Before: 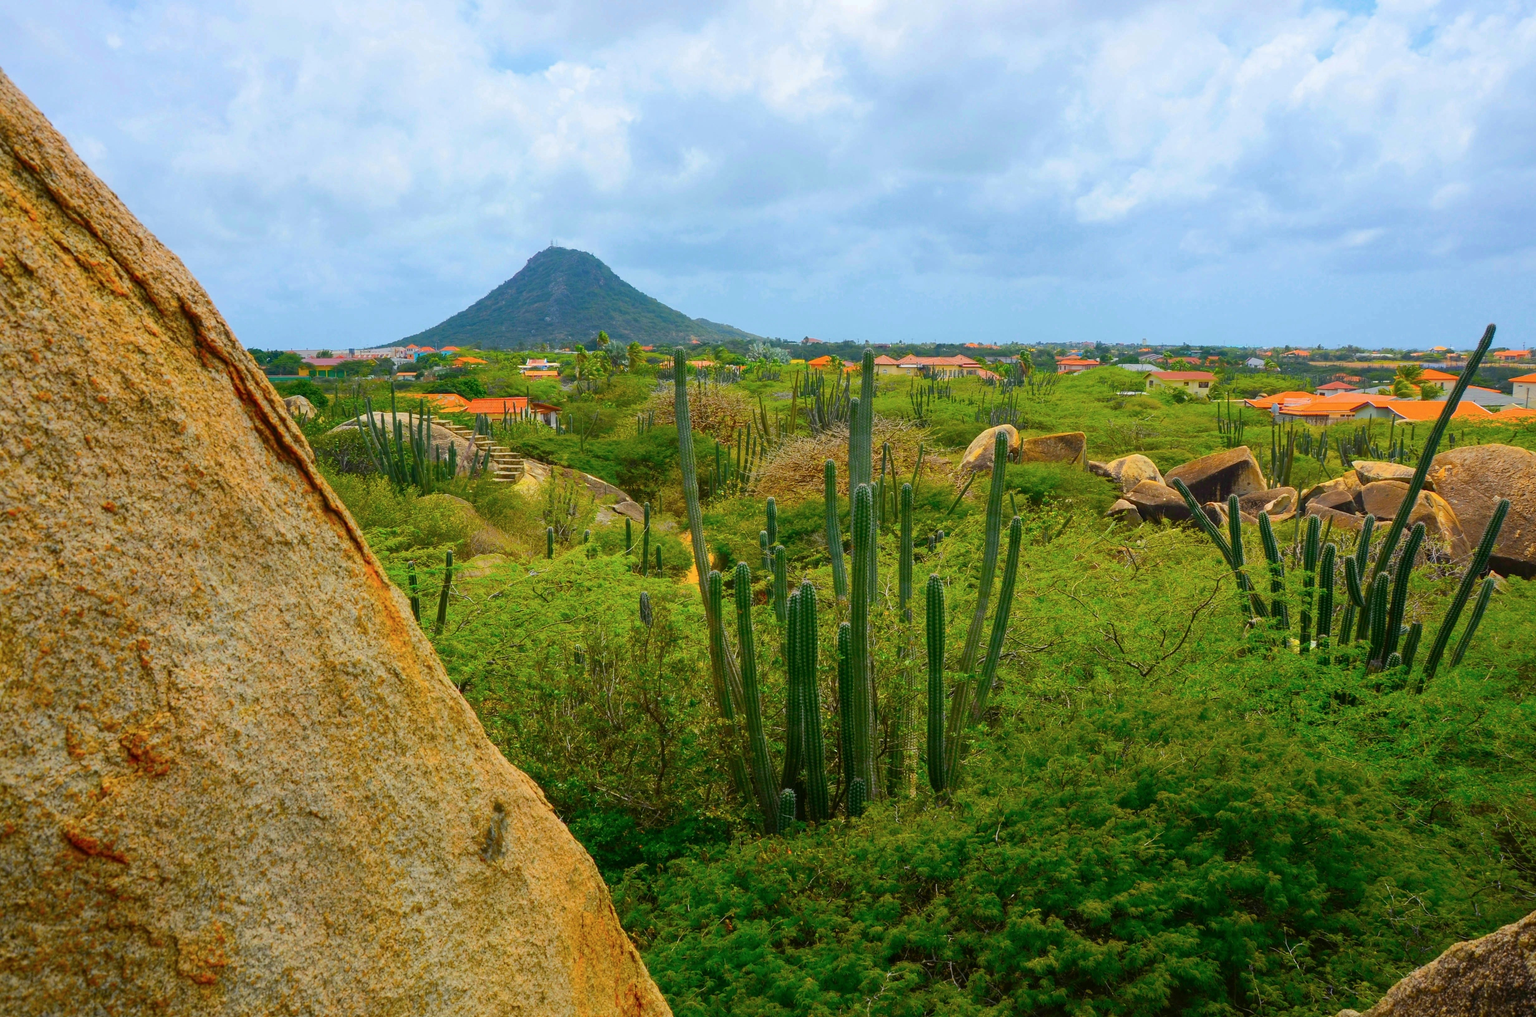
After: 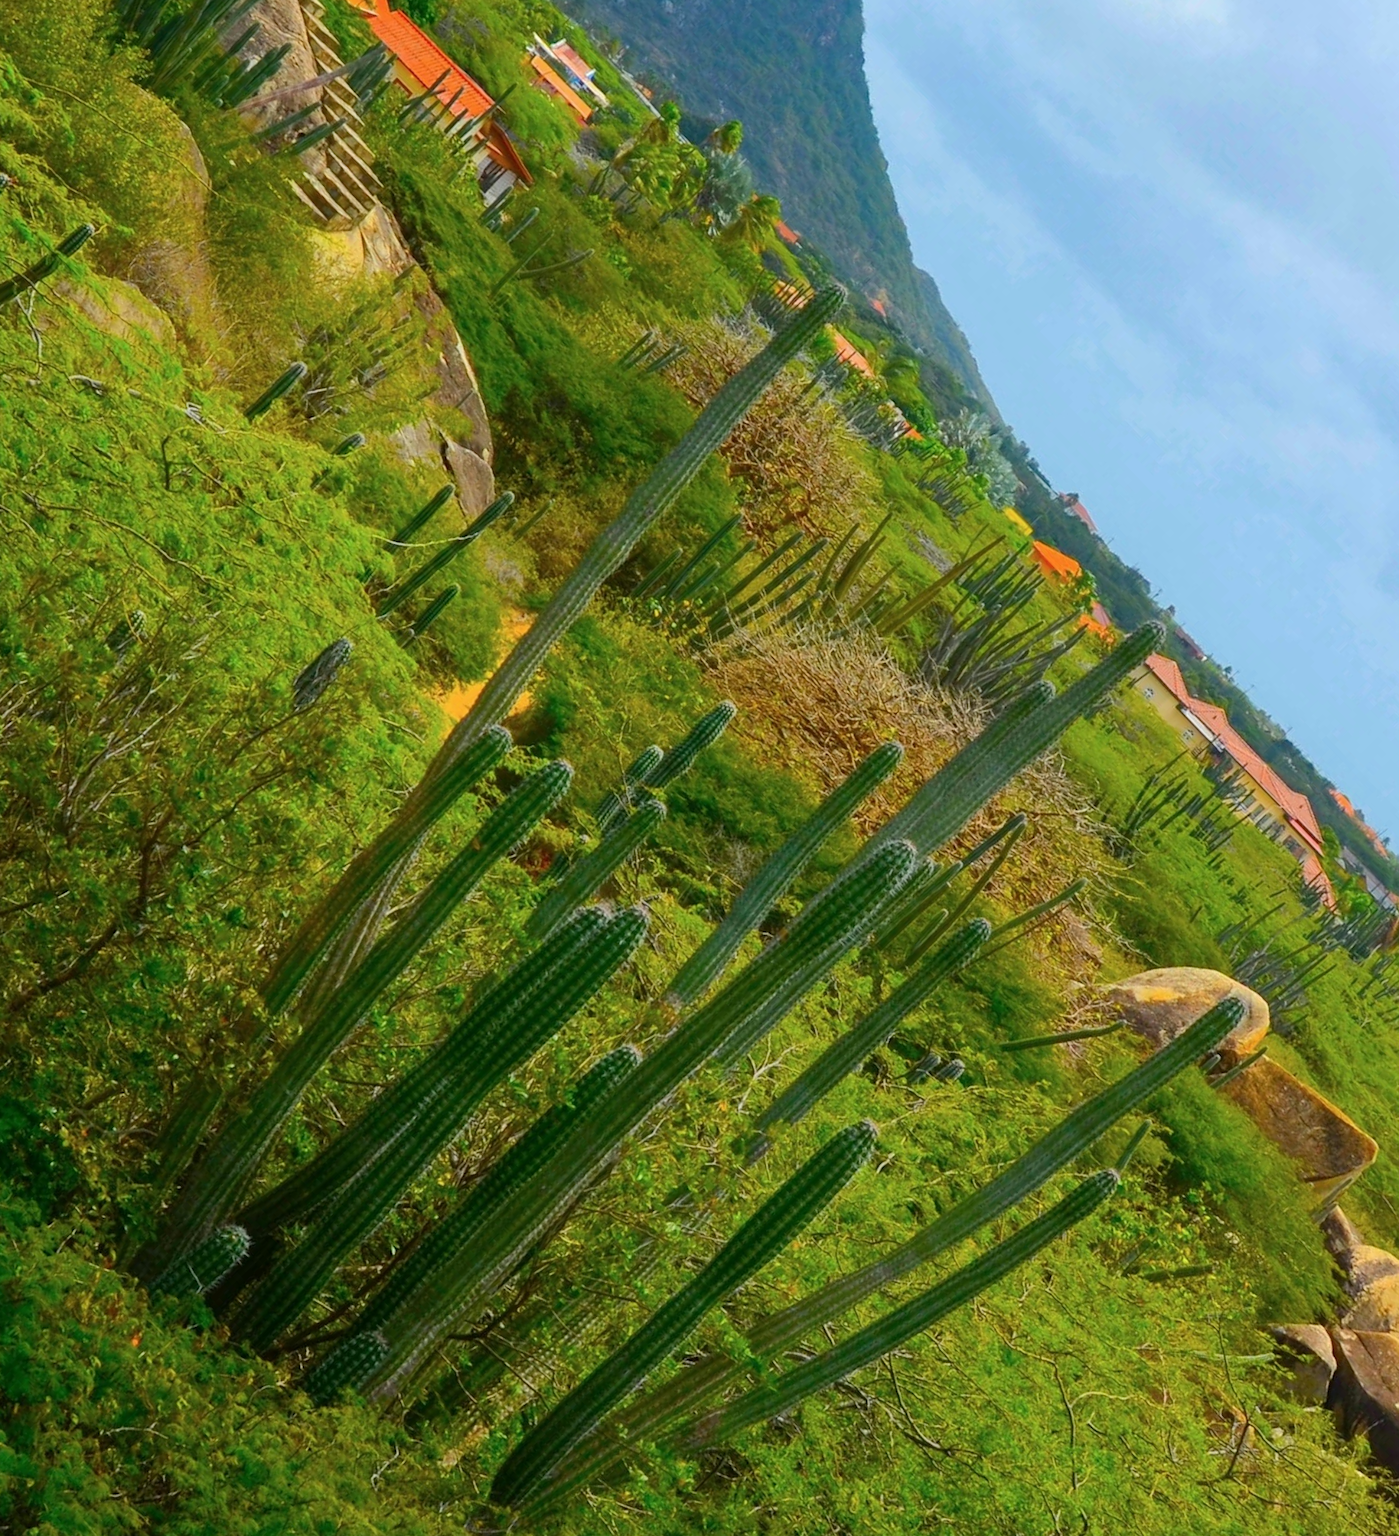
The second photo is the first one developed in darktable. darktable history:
crop and rotate: angle -46.16°, top 16.361%, right 0.97%, bottom 11.646%
